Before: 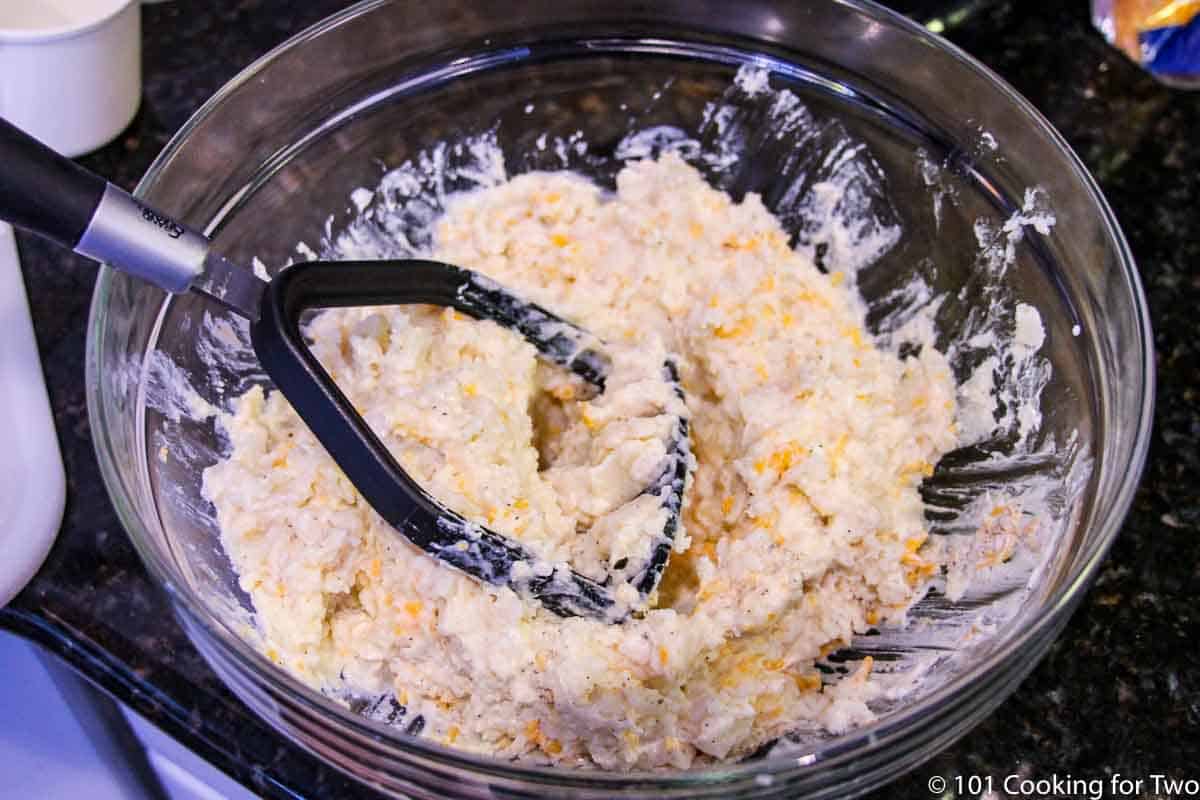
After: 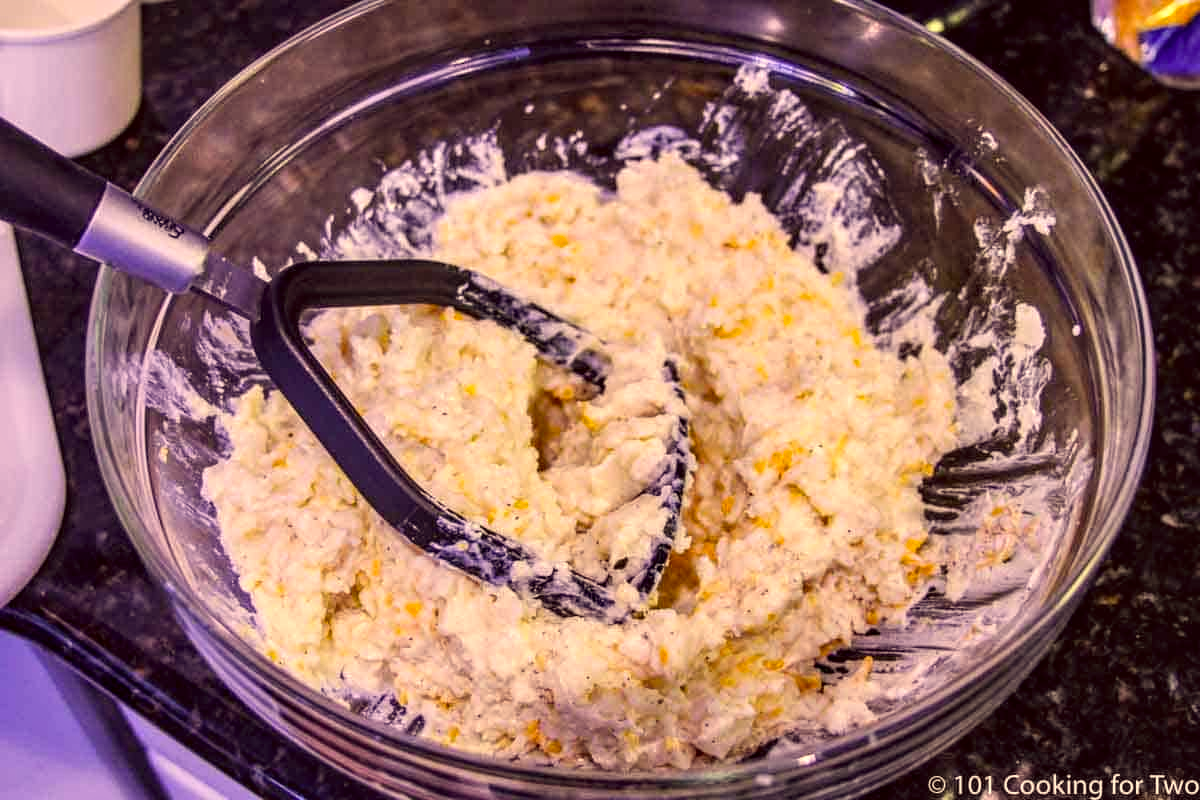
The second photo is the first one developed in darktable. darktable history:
local contrast: detail 130%
color correction: highlights a* -0.482, highlights b* 40, shadows a* 9.8, shadows b* -0.161
shadows and highlights: shadows 20.55, highlights -20.99, soften with gaussian
white balance: red 1.042, blue 1.17
